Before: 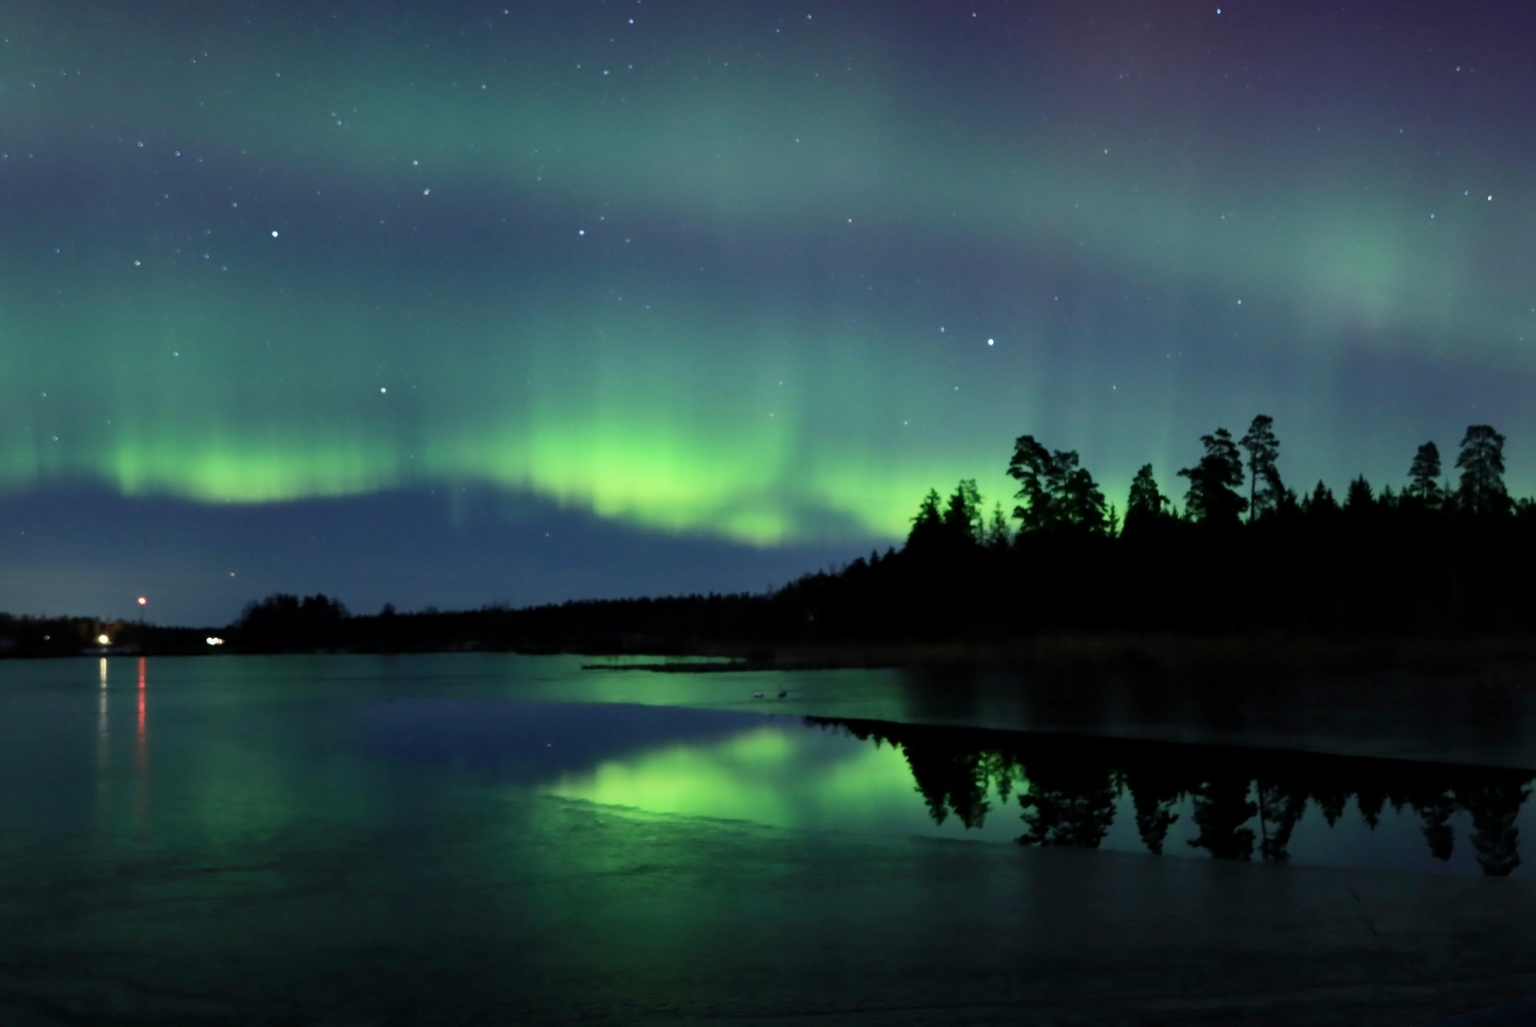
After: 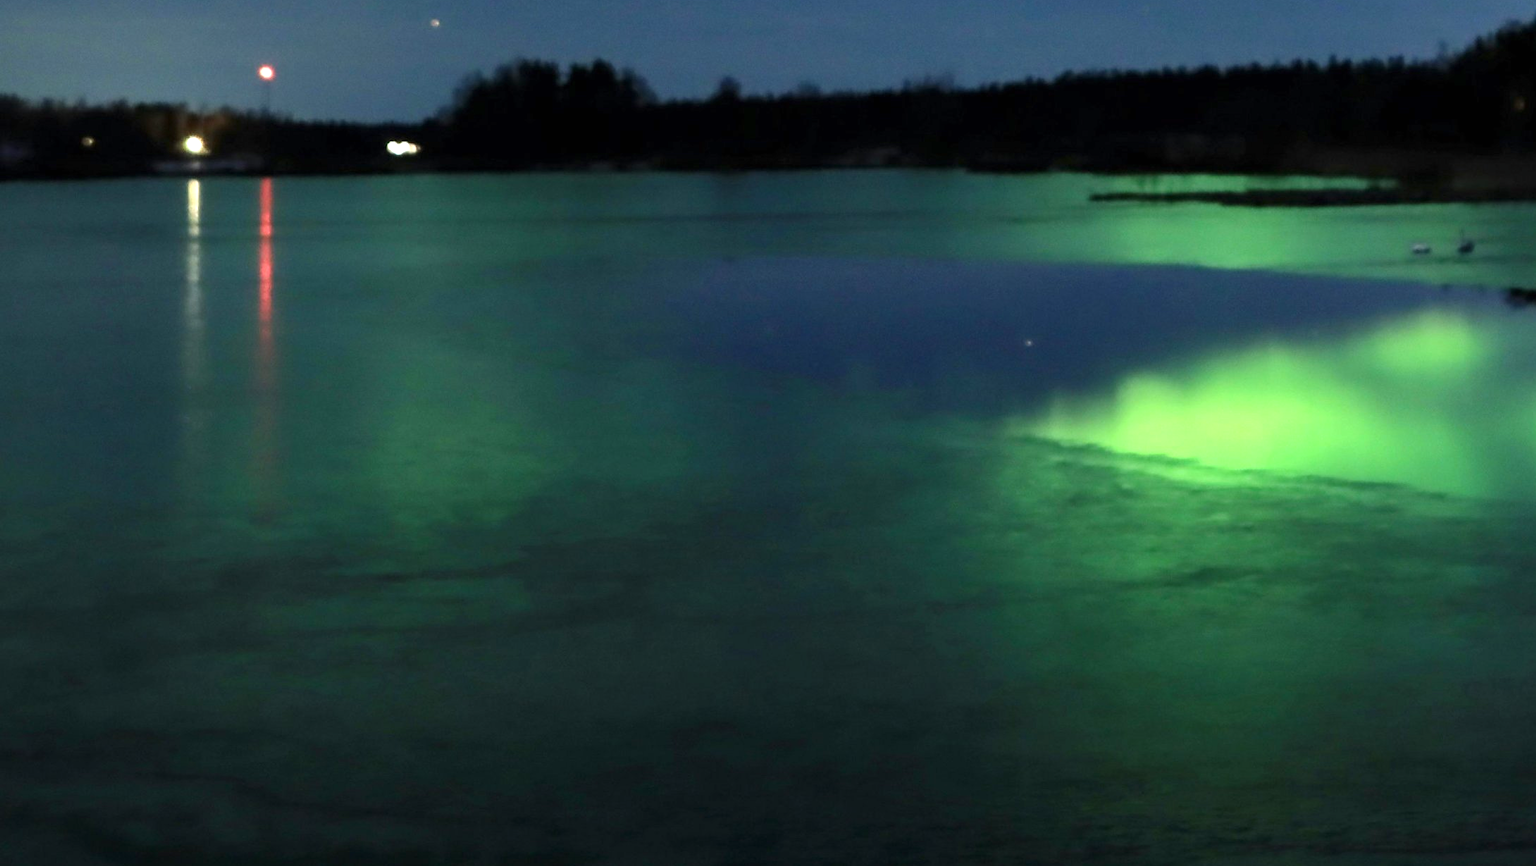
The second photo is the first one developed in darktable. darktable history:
crop and rotate: top 54.778%, right 46.61%, bottom 0.159%
white balance: red 0.978, blue 0.999
exposure: black level correction 0, exposure 0.7 EV, compensate exposure bias true, compensate highlight preservation false
